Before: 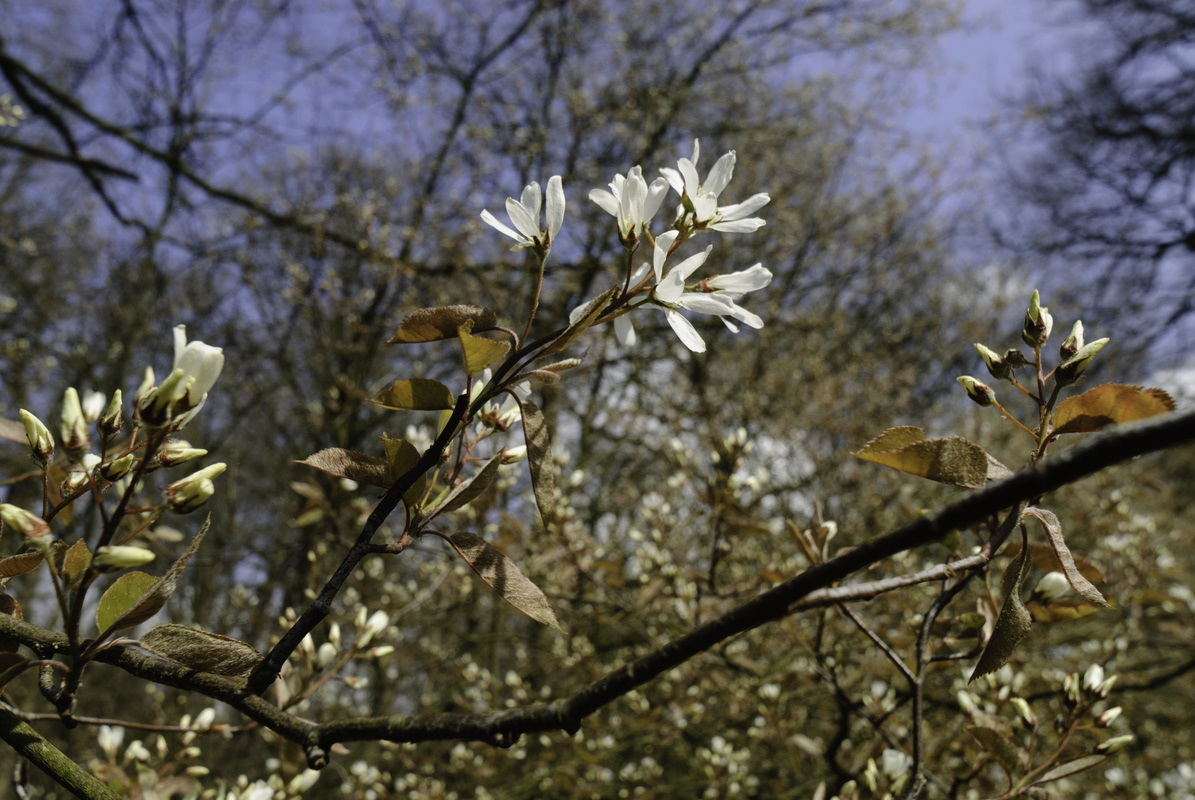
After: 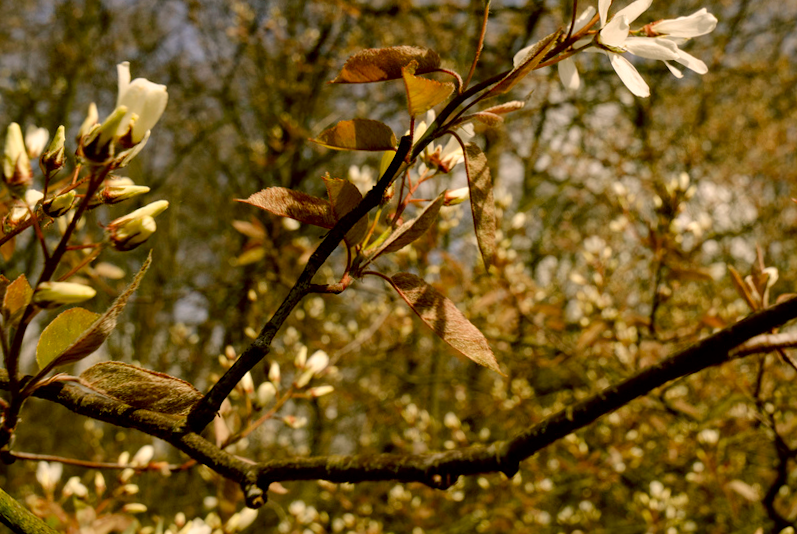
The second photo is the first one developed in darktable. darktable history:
crop and rotate: angle -0.82°, left 3.85%, top 31.828%, right 27.992%
color correction: highlights a* 8.98, highlights b* 15.09, shadows a* -0.49, shadows b* 26.52
exposure: black level correction 0.007, exposure 0.093 EV, compensate highlight preservation false
